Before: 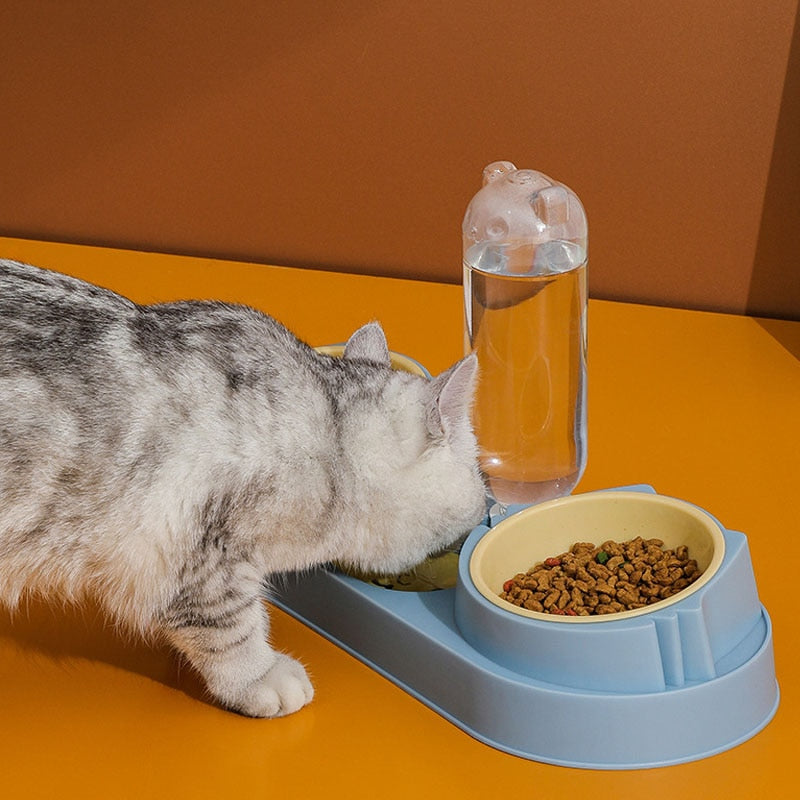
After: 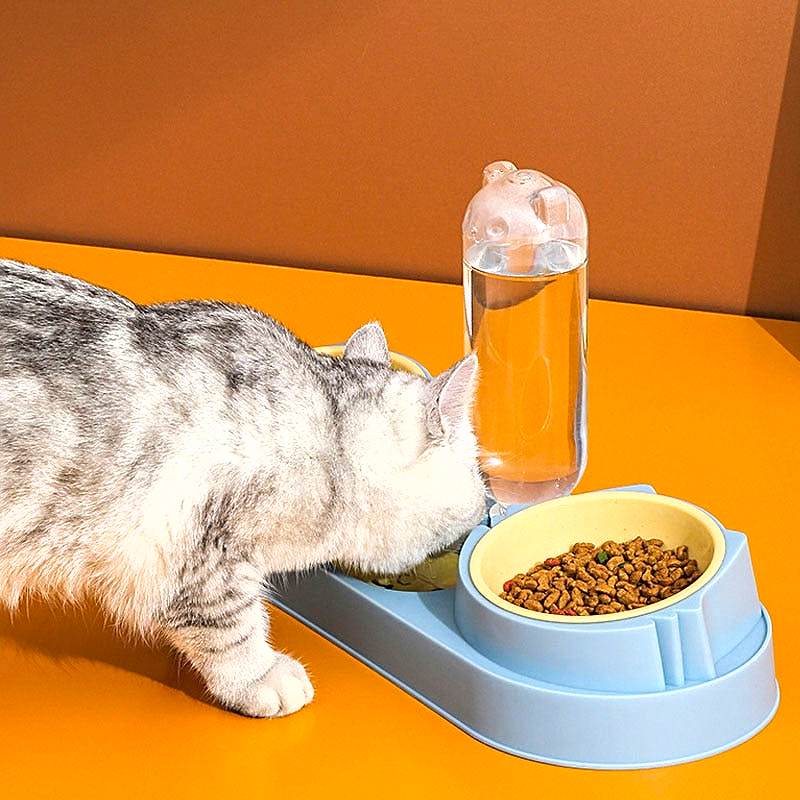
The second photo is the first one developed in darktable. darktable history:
exposure: black level correction 0, exposure 1.281 EV, compensate highlight preservation false
shadows and highlights: radius 121.87, shadows 21.78, white point adjustment -9.61, highlights -12.86, soften with gaussian
sharpen: on, module defaults
